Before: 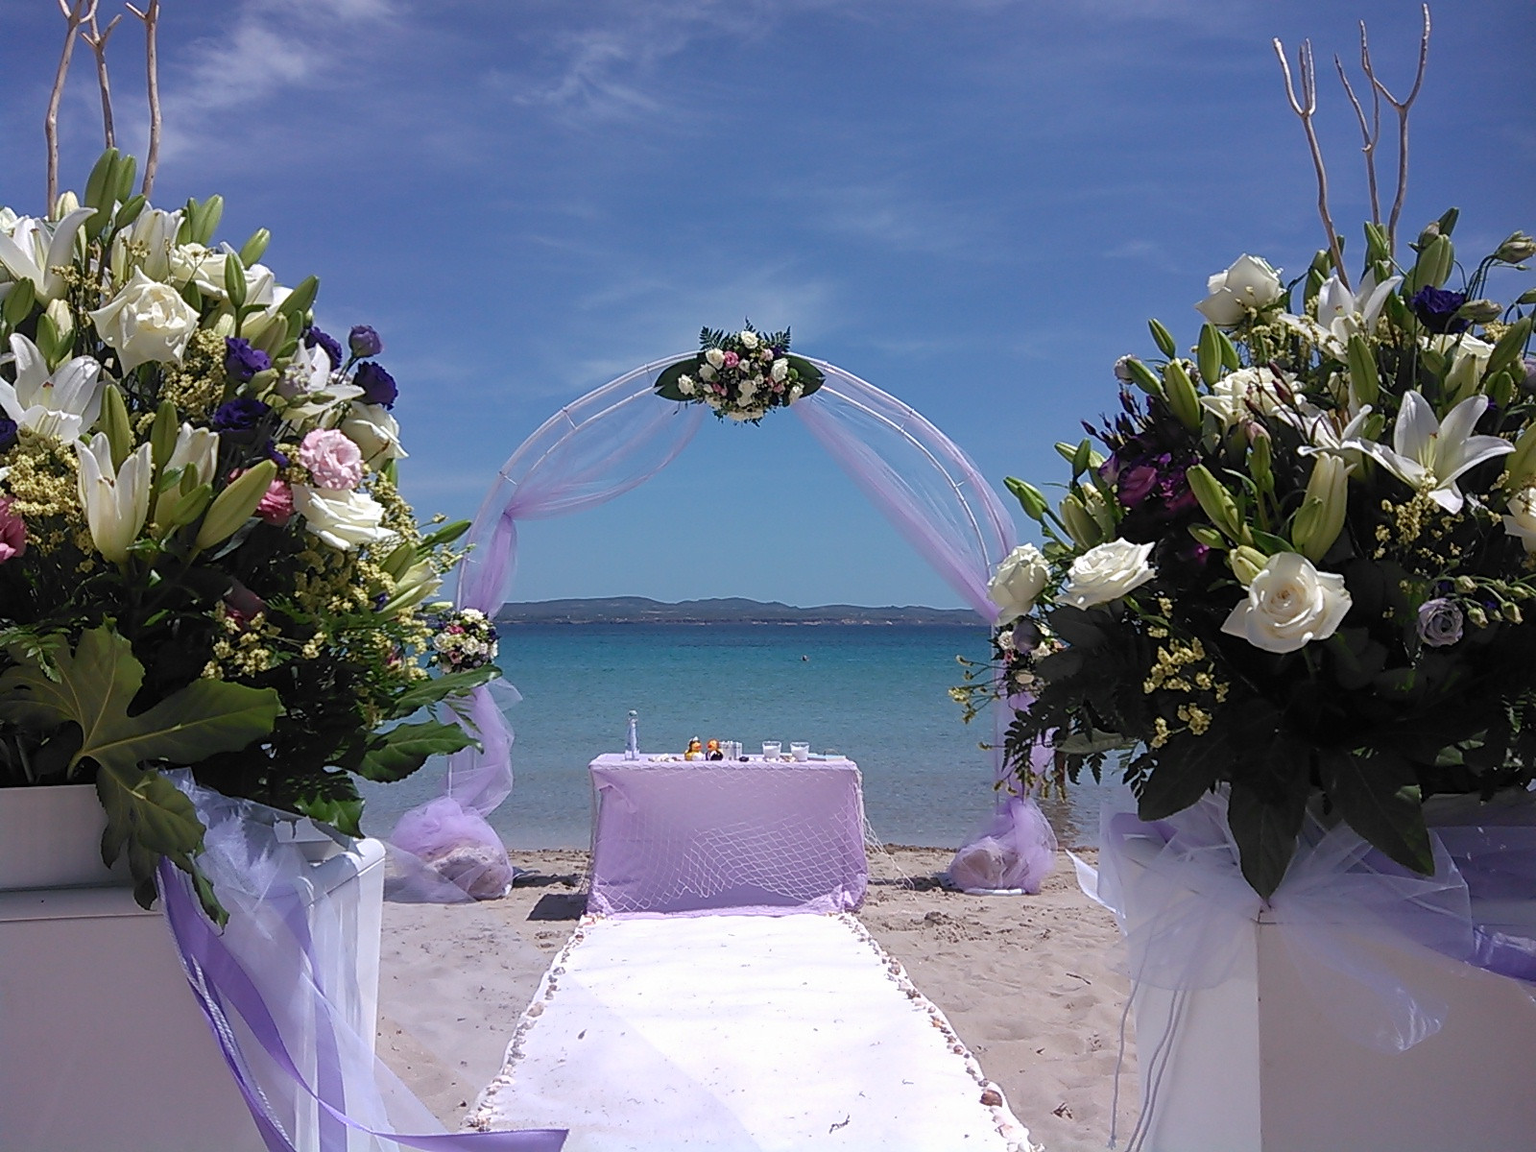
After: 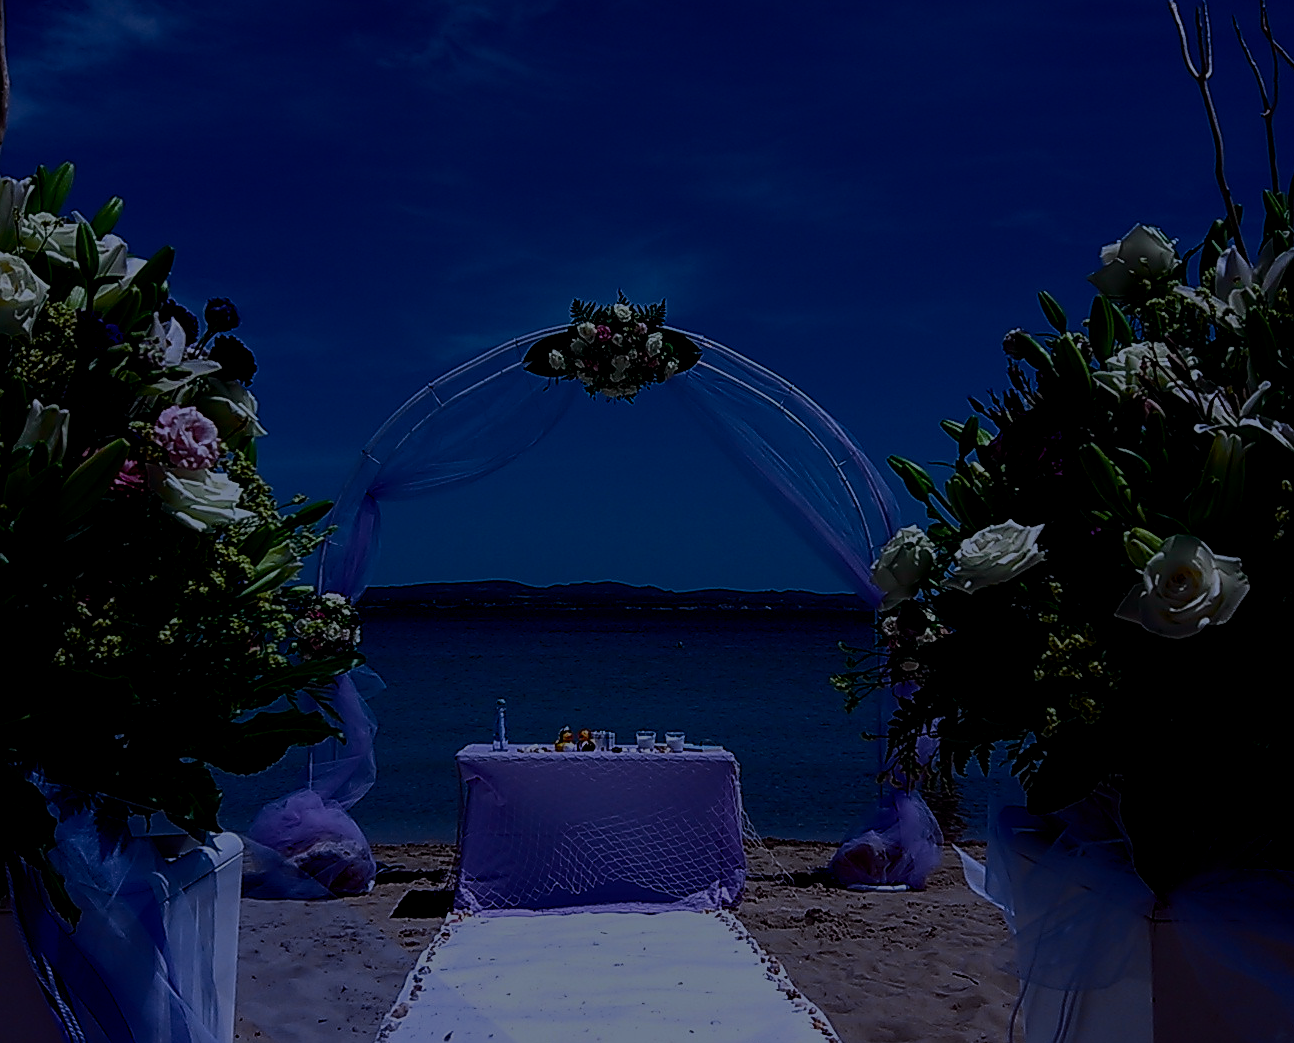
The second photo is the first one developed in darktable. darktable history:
white balance: red 0.948, green 1.02, blue 1.176
sharpen: on, module defaults
local contrast: on, module defaults
tone curve: curves: ch0 [(0, 0.003) (0.044, 0.032) (0.12, 0.089) (0.19, 0.175) (0.271, 0.294) (0.457, 0.546) (0.588, 0.71) (0.701, 0.815) (0.86, 0.922) (1, 0.982)]; ch1 [(0, 0) (0.247, 0.215) (0.433, 0.382) (0.466, 0.426) (0.493, 0.481) (0.501, 0.5) (0.517, 0.524) (0.557, 0.582) (0.598, 0.651) (0.671, 0.735) (0.796, 0.85) (1, 1)]; ch2 [(0, 0) (0.249, 0.216) (0.357, 0.317) (0.448, 0.432) (0.478, 0.492) (0.498, 0.499) (0.517, 0.53) (0.537, 0.57) (0.569, 0.623) (0.61, 0.663) (0.706, 0.75) (0.808, 0.809) (0.991, 0.968)], color space Lab, independent channels, preserve colors none
exposure: exposure -2.446 EV, compensate highlight preservation false
crop: left 9.929%, top 3.475%, right 9.188%, bottom 9.529%
filmic rgb: middle gray luminance 29%, black relative exposure -10.3 EV, white relative exposure 5.5 EV, threshold 6 EV, target black luminance 0%, hardness 3.95, latitude 2.04%, contrast 1.132, highlights saturation mix 5%, shadows ↔ highlights balance 15.11%, add noise in highlights 0, preserve chrominance no, color science v3 (2019), use custom middle-gray values true, iterations of high-quality reconstruction 0, contrast in highlights soft, enable highlight reconstruction true
